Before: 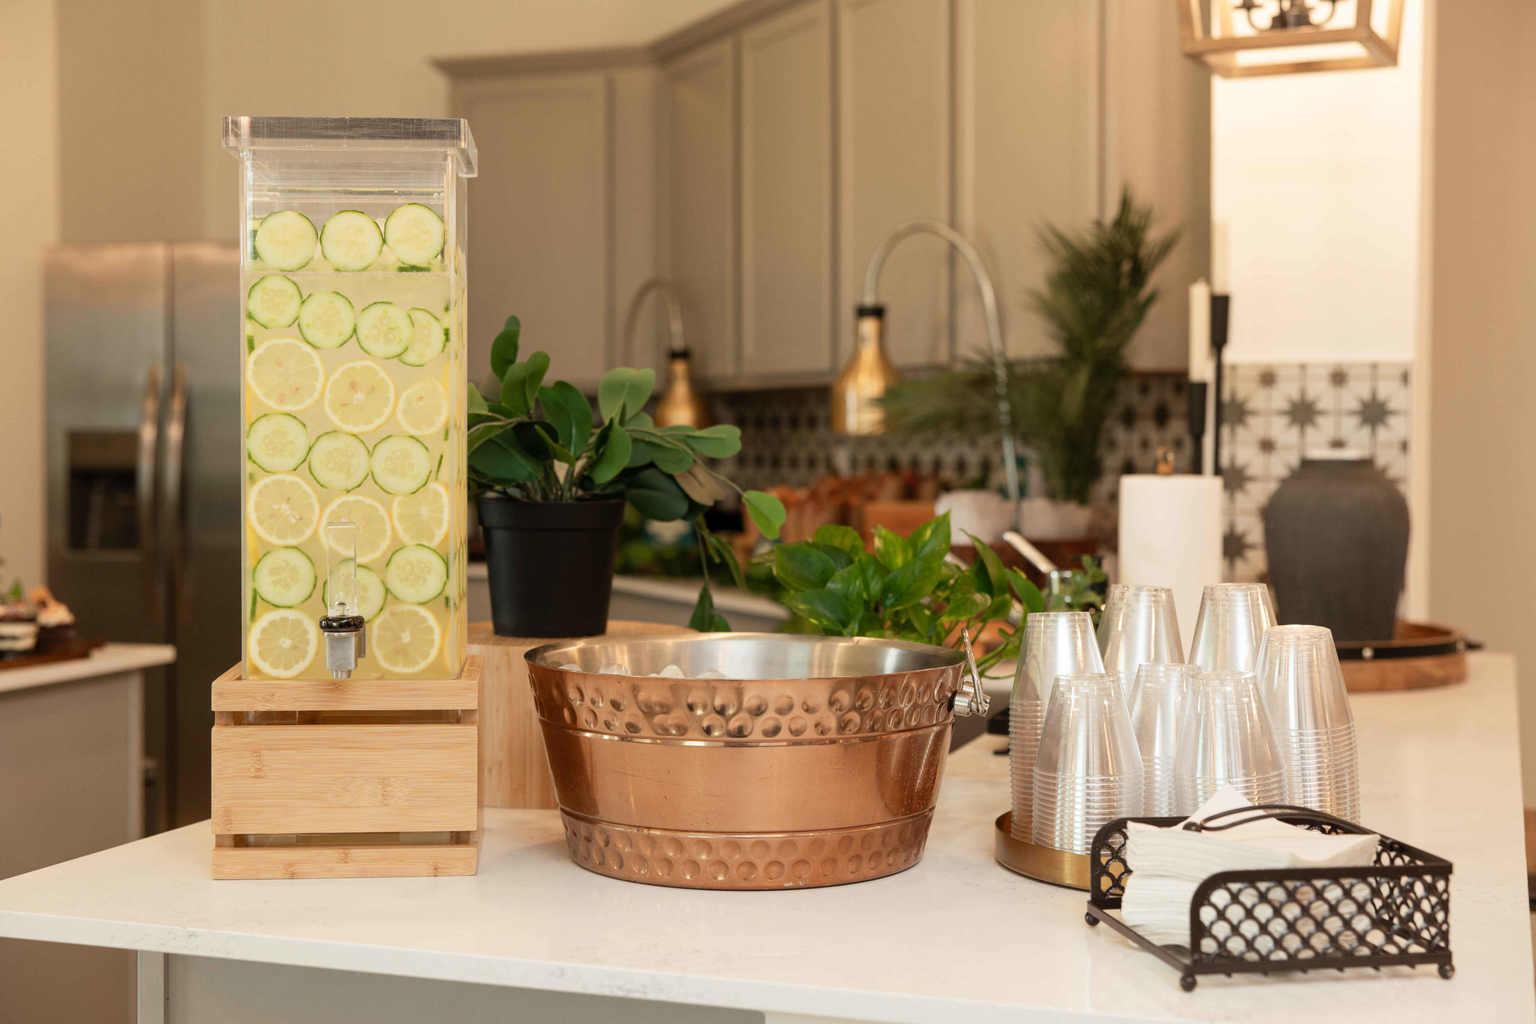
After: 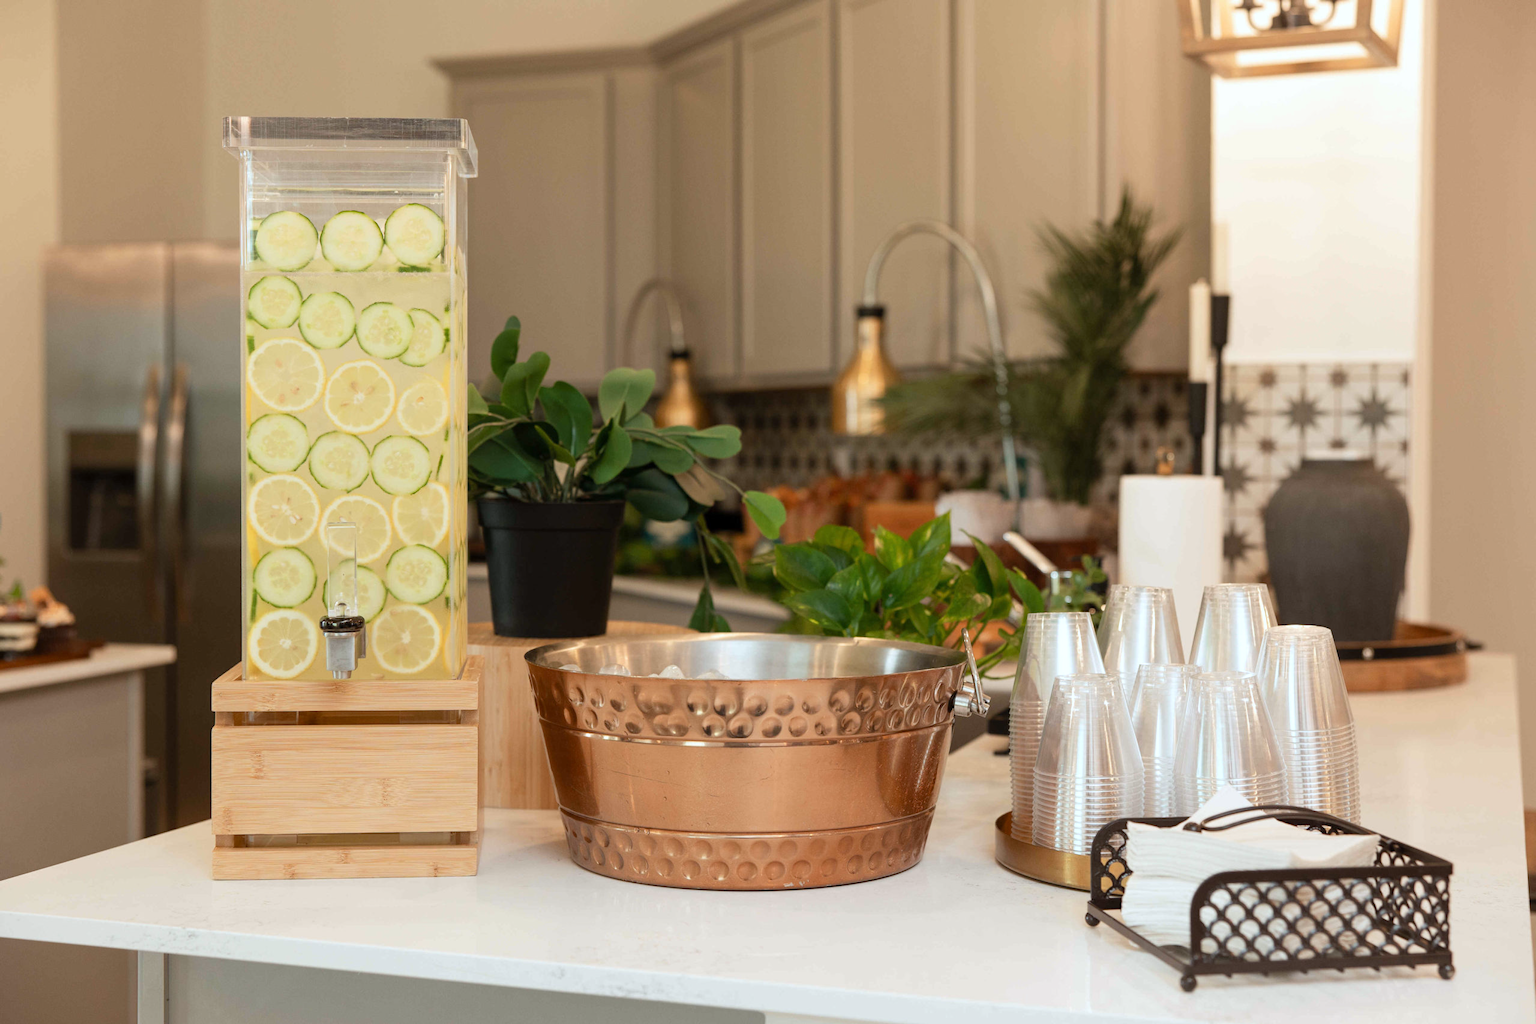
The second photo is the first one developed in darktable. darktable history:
color calibration: output R [1.063, -0.012, -0.003, 0], output G [0, 1.022, 0.021, 0], output B [-0.079, 0.047, 1, 0], x 0.372, y 0.386, temperature 4285.09 K
